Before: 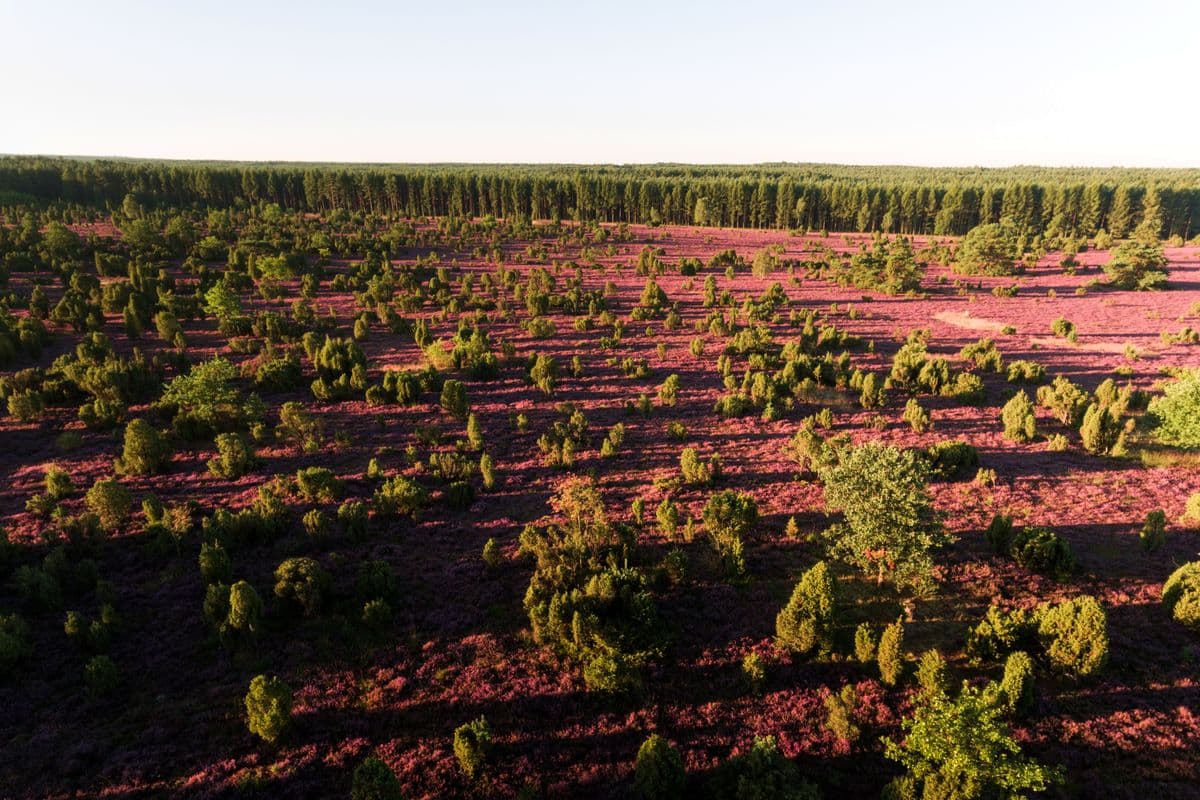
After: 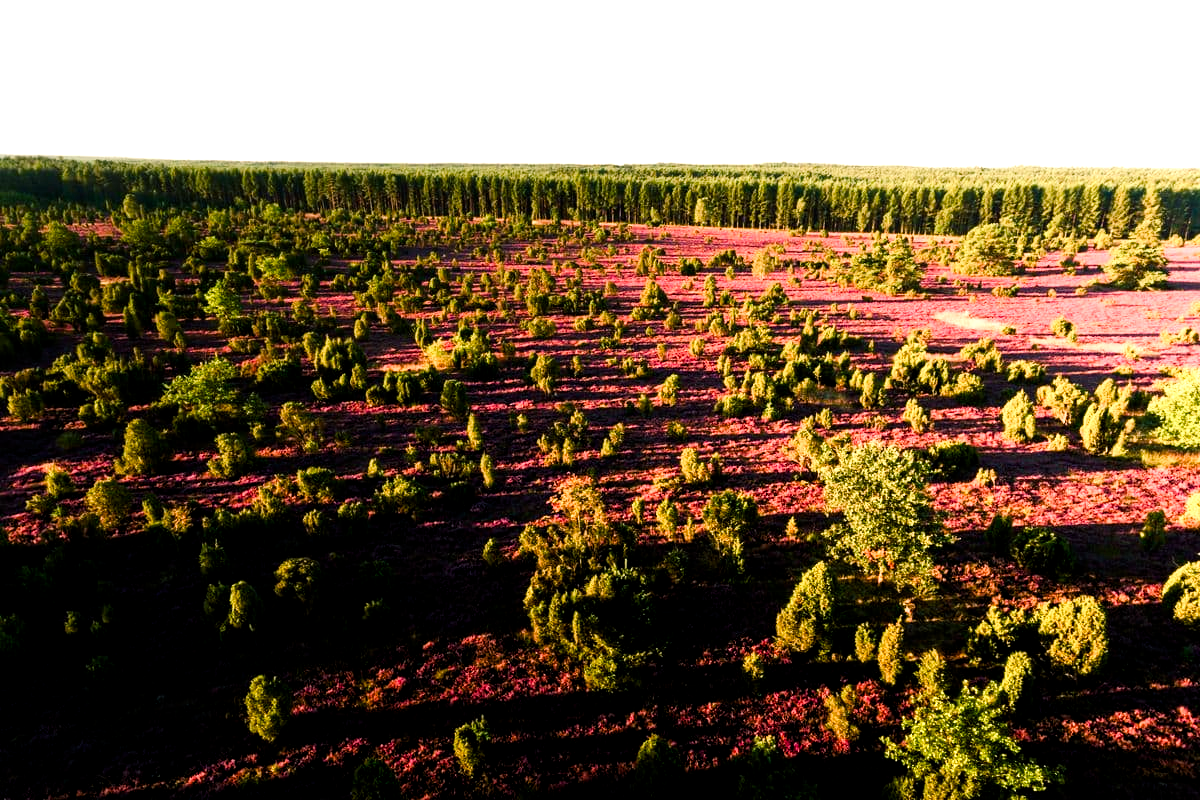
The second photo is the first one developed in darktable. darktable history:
exposure: exposure 0.127 EV, compensate highlight preservation false
color balance rgb: shadows lift › chroma 2.79%, shadows lift › hue 190.66°, power › hue 171.85°, highlights gain › chroma 2.16%, highlights gain › hue 75.26°, global offset › luminance -0.51%, perceptual saturation grading › highlights -33.8%, perceptual saturation grading › mid-tones 14.98%, perceptual saturation grading › shadows 48.43%, perceptual brilliance grading › highlights 15.68%, perceptual brilliance grading › mid-tones 6.62%, perceptual brilliance grading › shadows -14.98%, global vibrance 11.32%, contrast 5.05%
tone curve: curves: ch0 [(0, 0) (0.004, 0.001) (0.133, 0.112) (0.325, 0.362) (0.832, 0.893) (1, 1)], color space Lab, linked channels, preserve colors none
color correction: saturation 1.11
